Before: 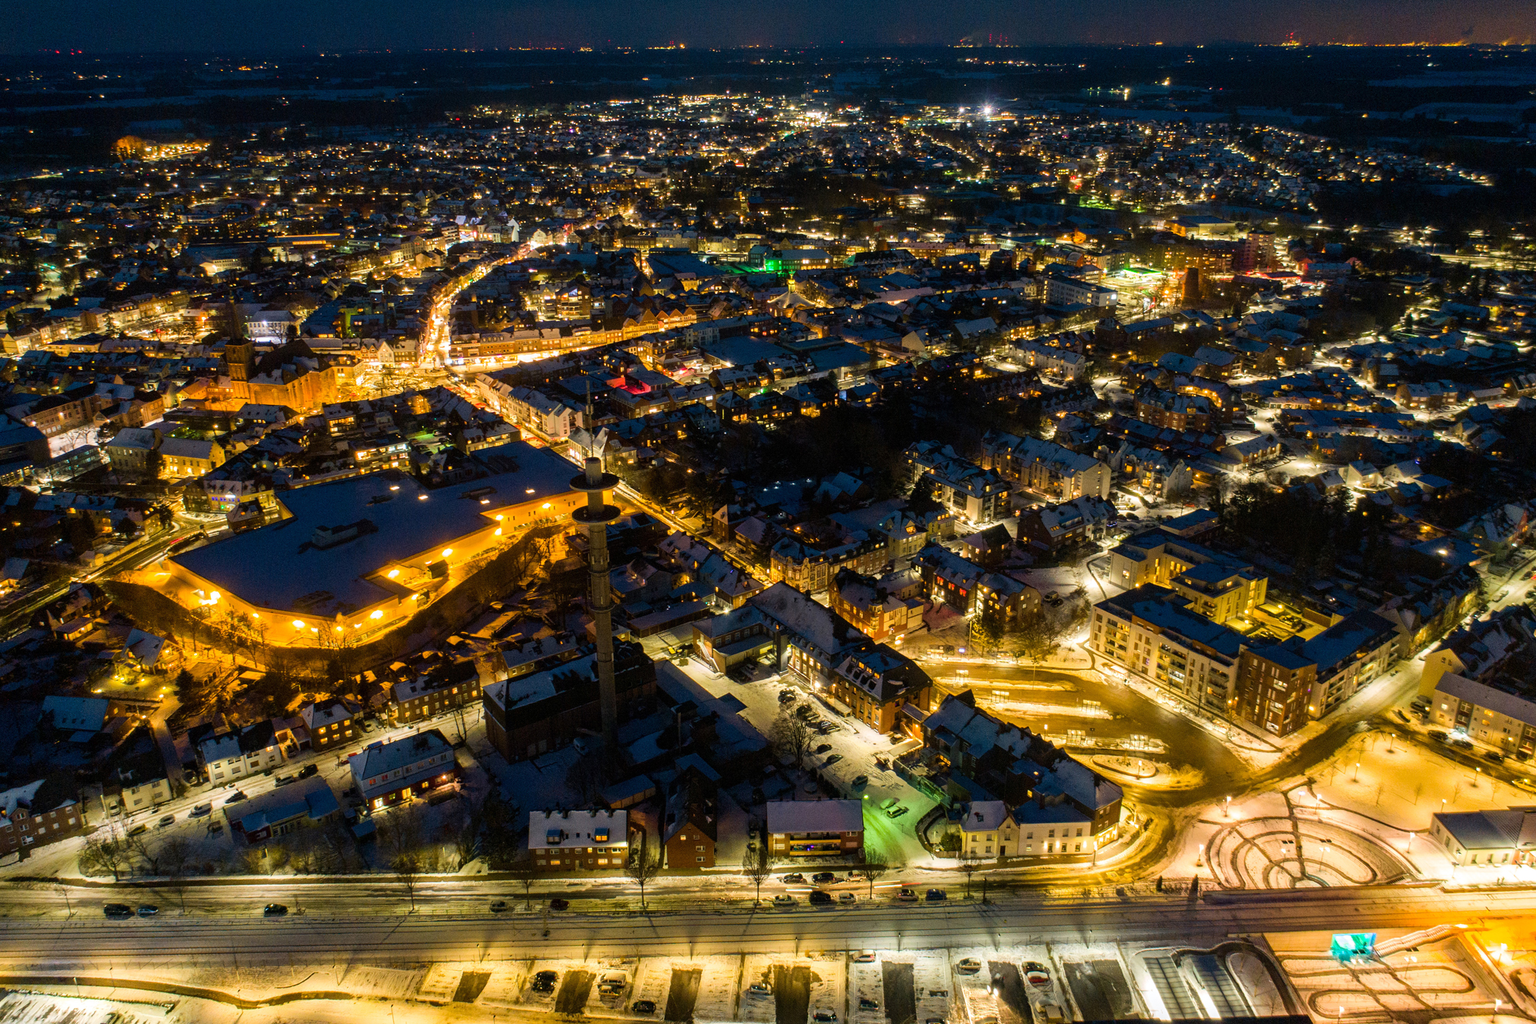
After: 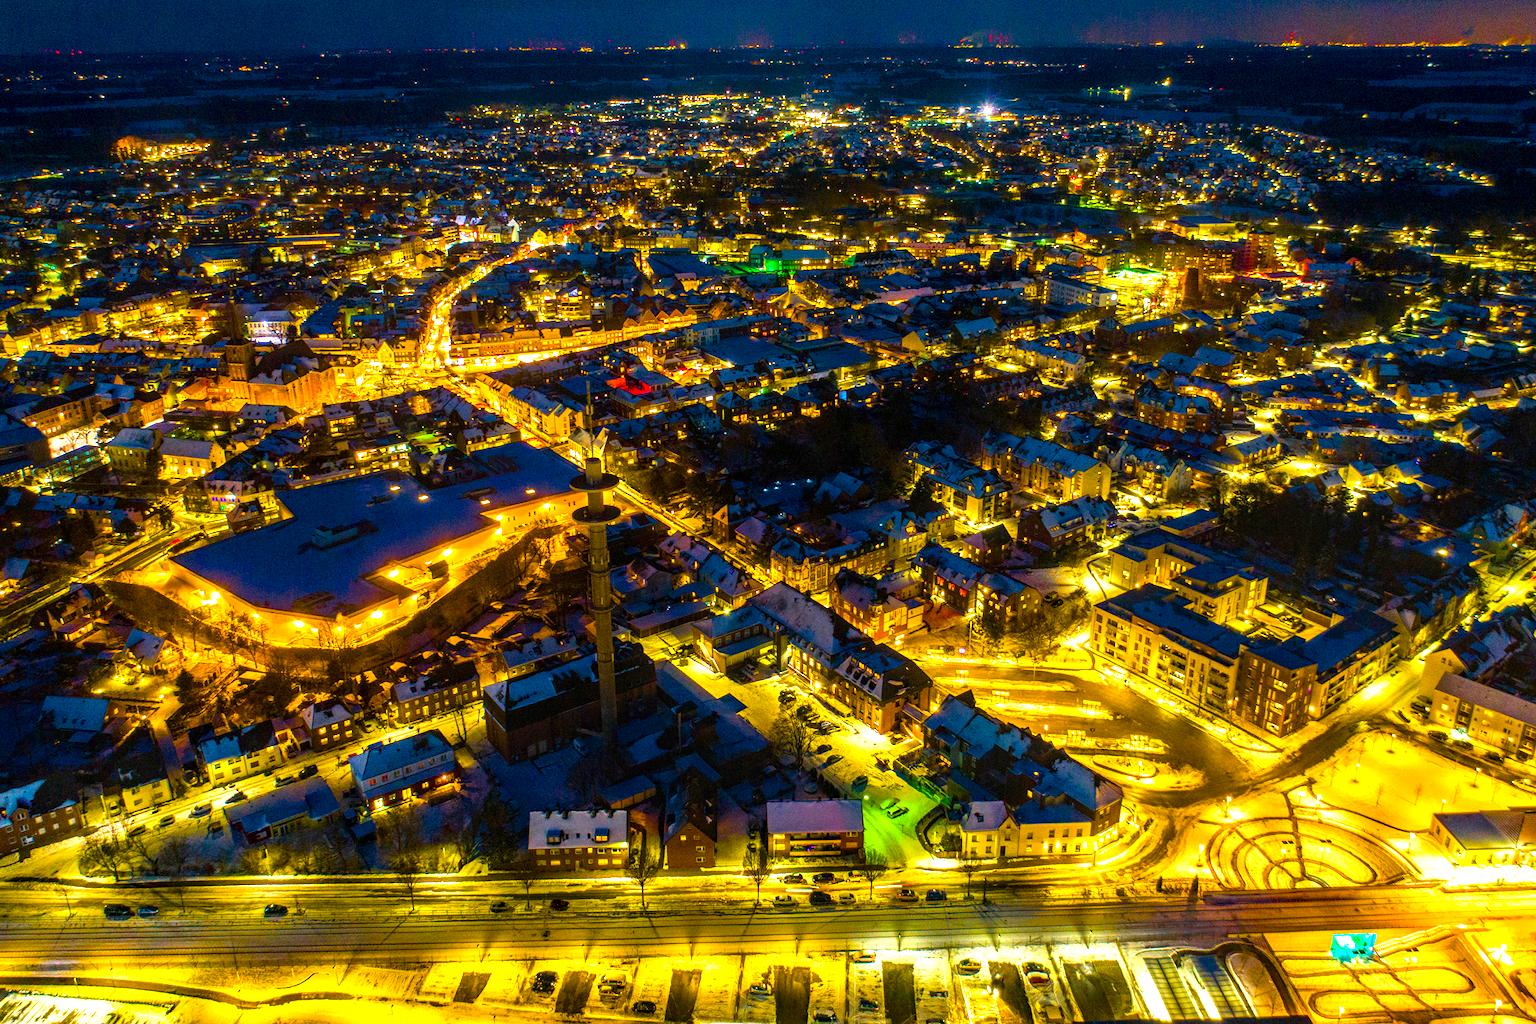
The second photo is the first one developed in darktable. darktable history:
local contrast: on, module defaults
color balance rgb: linear chroma grading › global chroma 42%, perceptual saturation grading › global saturation 42%, perceptual brilliance grading › global brilliance 25%, global vibrance 33%
